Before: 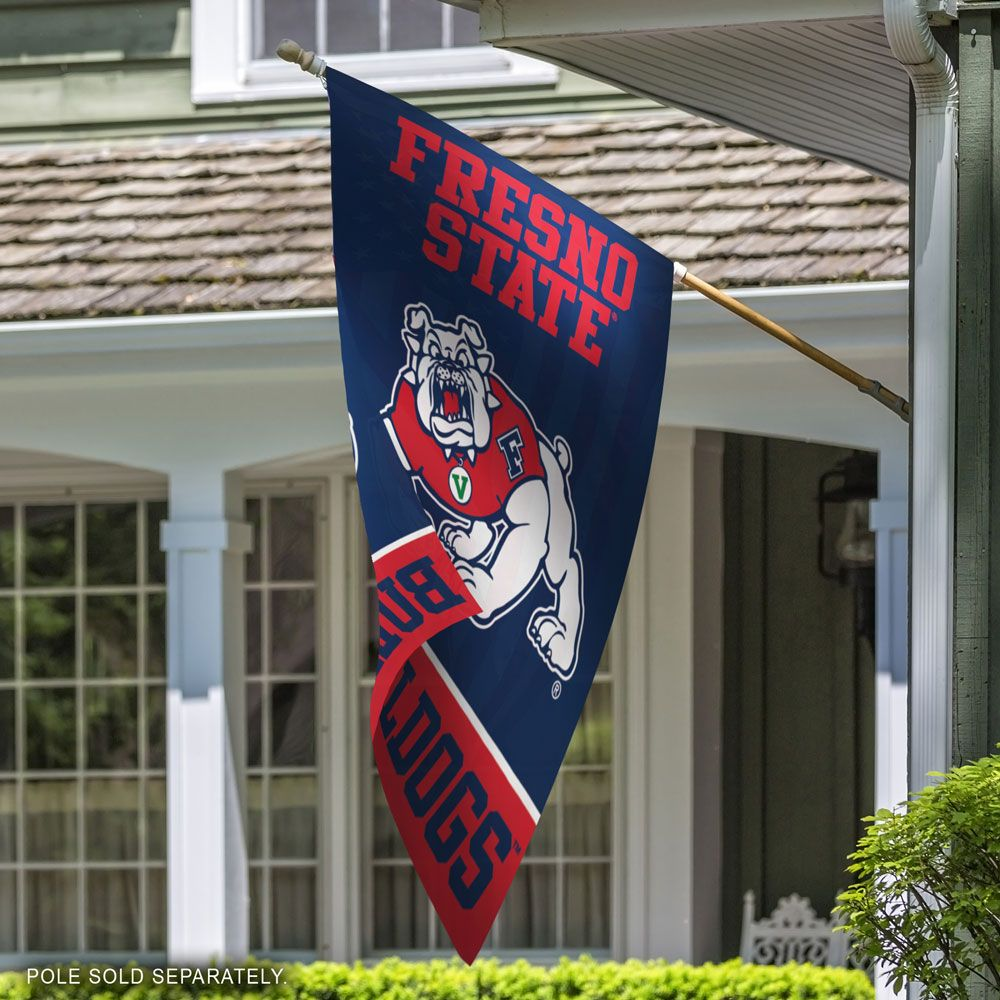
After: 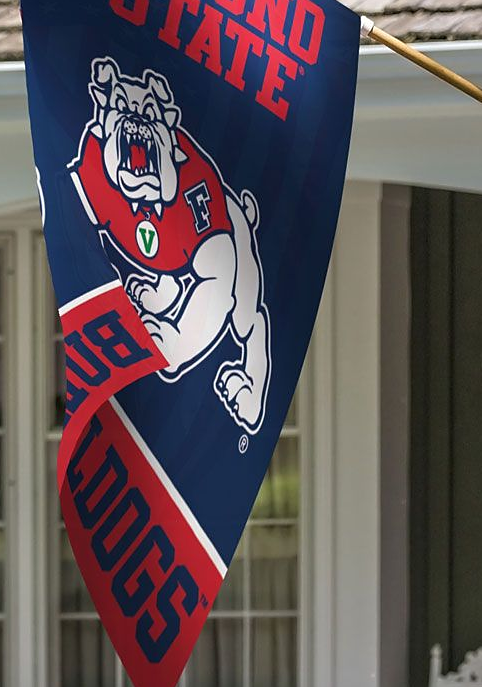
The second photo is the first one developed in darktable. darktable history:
sharpen: radius 1.458, amount 0.398, threshold 1.271
crop: left 31.379%, top 24.658%, right 20.326%, bottom 6.628%
